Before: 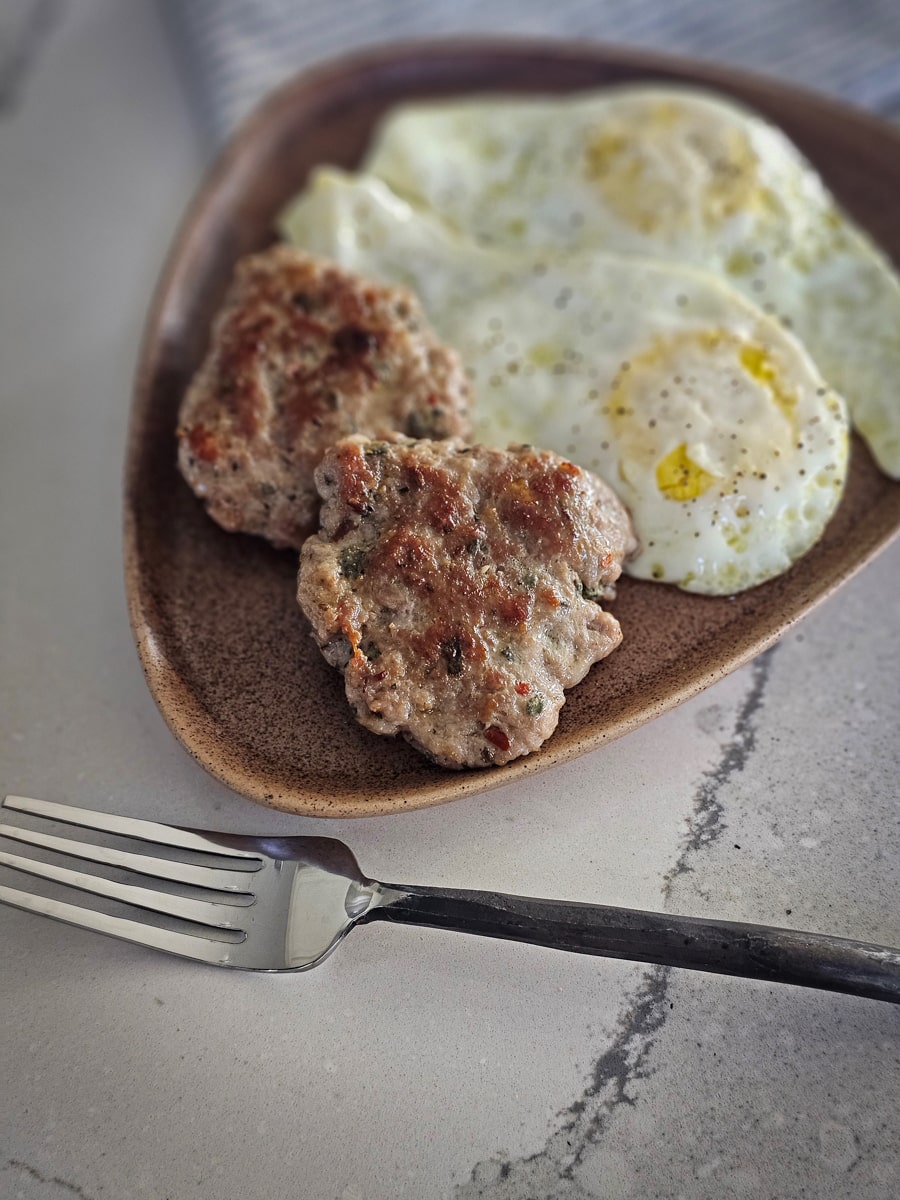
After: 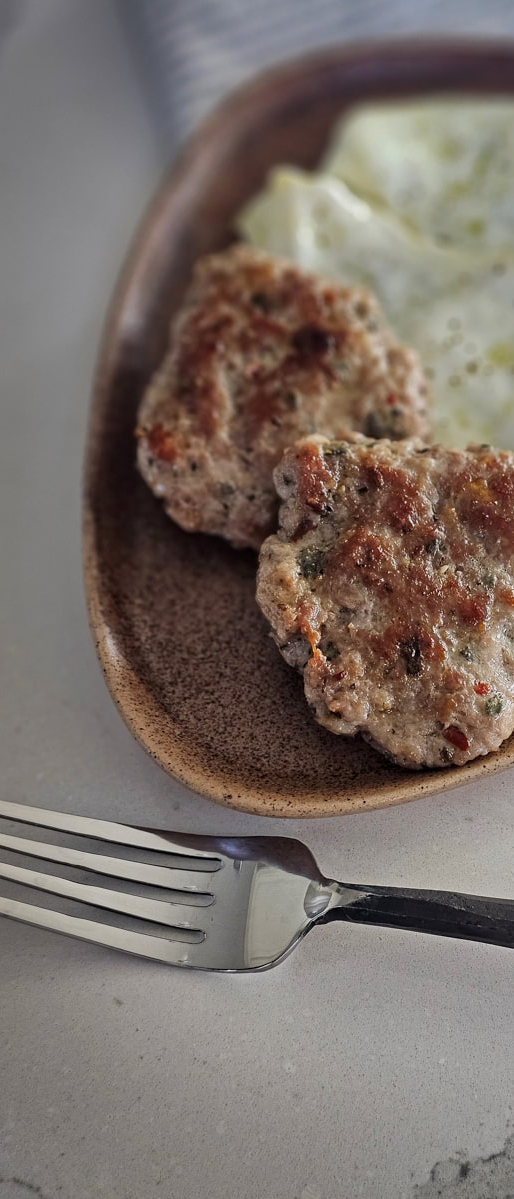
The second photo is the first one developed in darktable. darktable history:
crop: left 4.652%, right 38.17%
exposure: black level correction 0.001, exposure -0.123 EV, compensate highlight preservation false
shadows and highlights: shadows 43.61, white point adjustment -1.31, soften with gaussian
